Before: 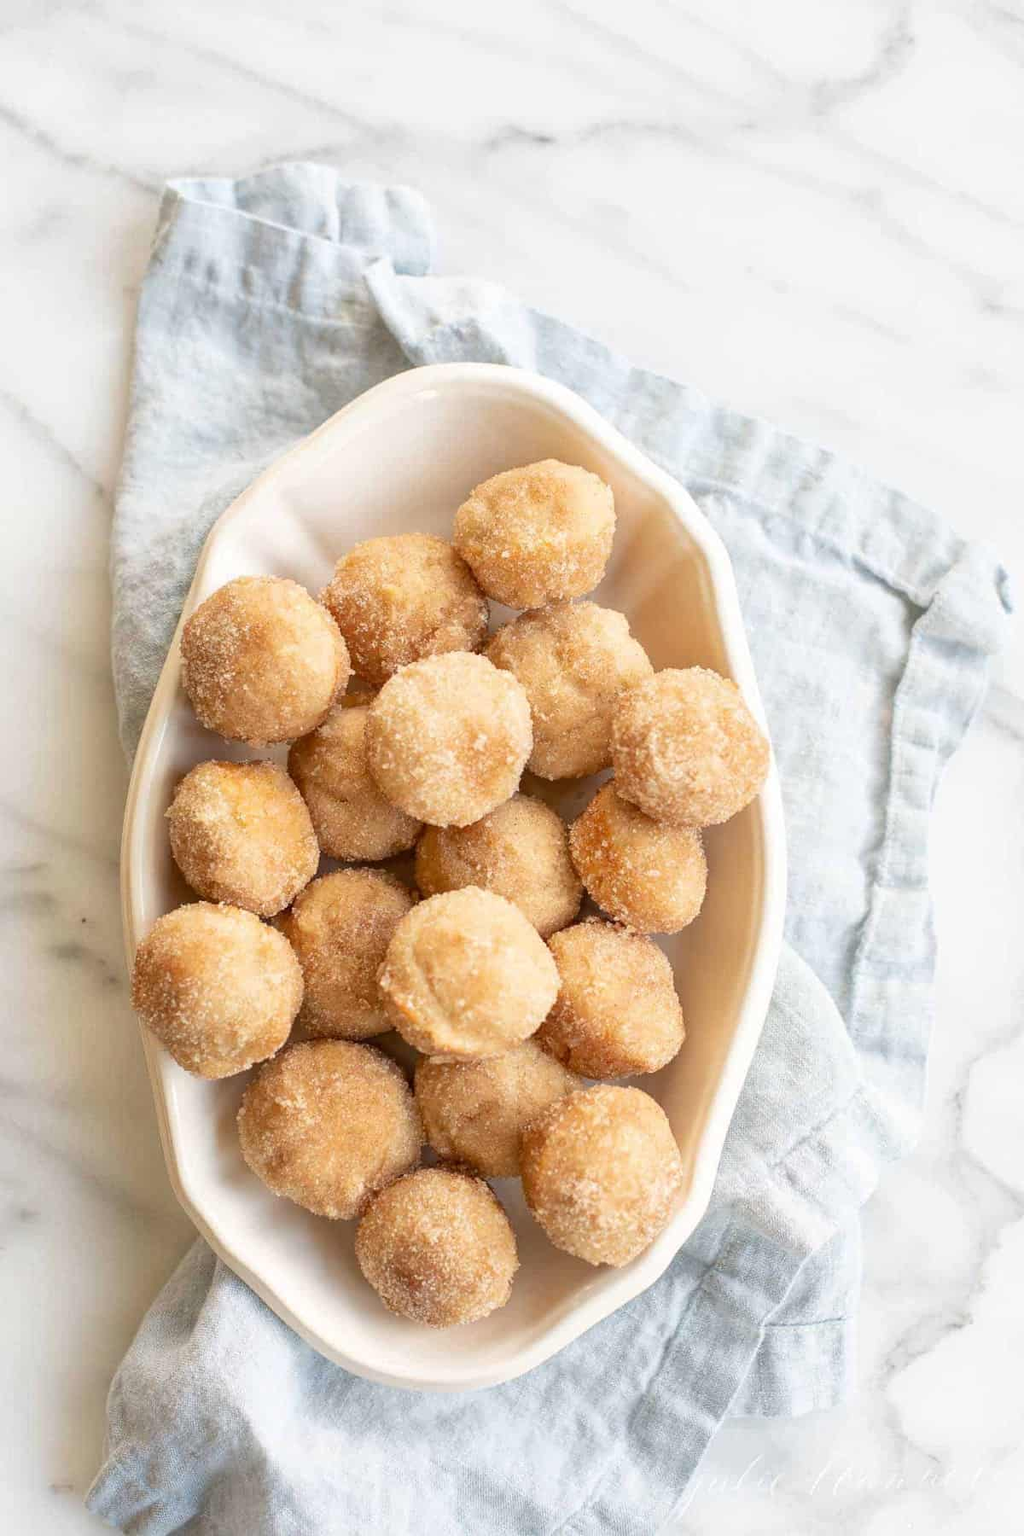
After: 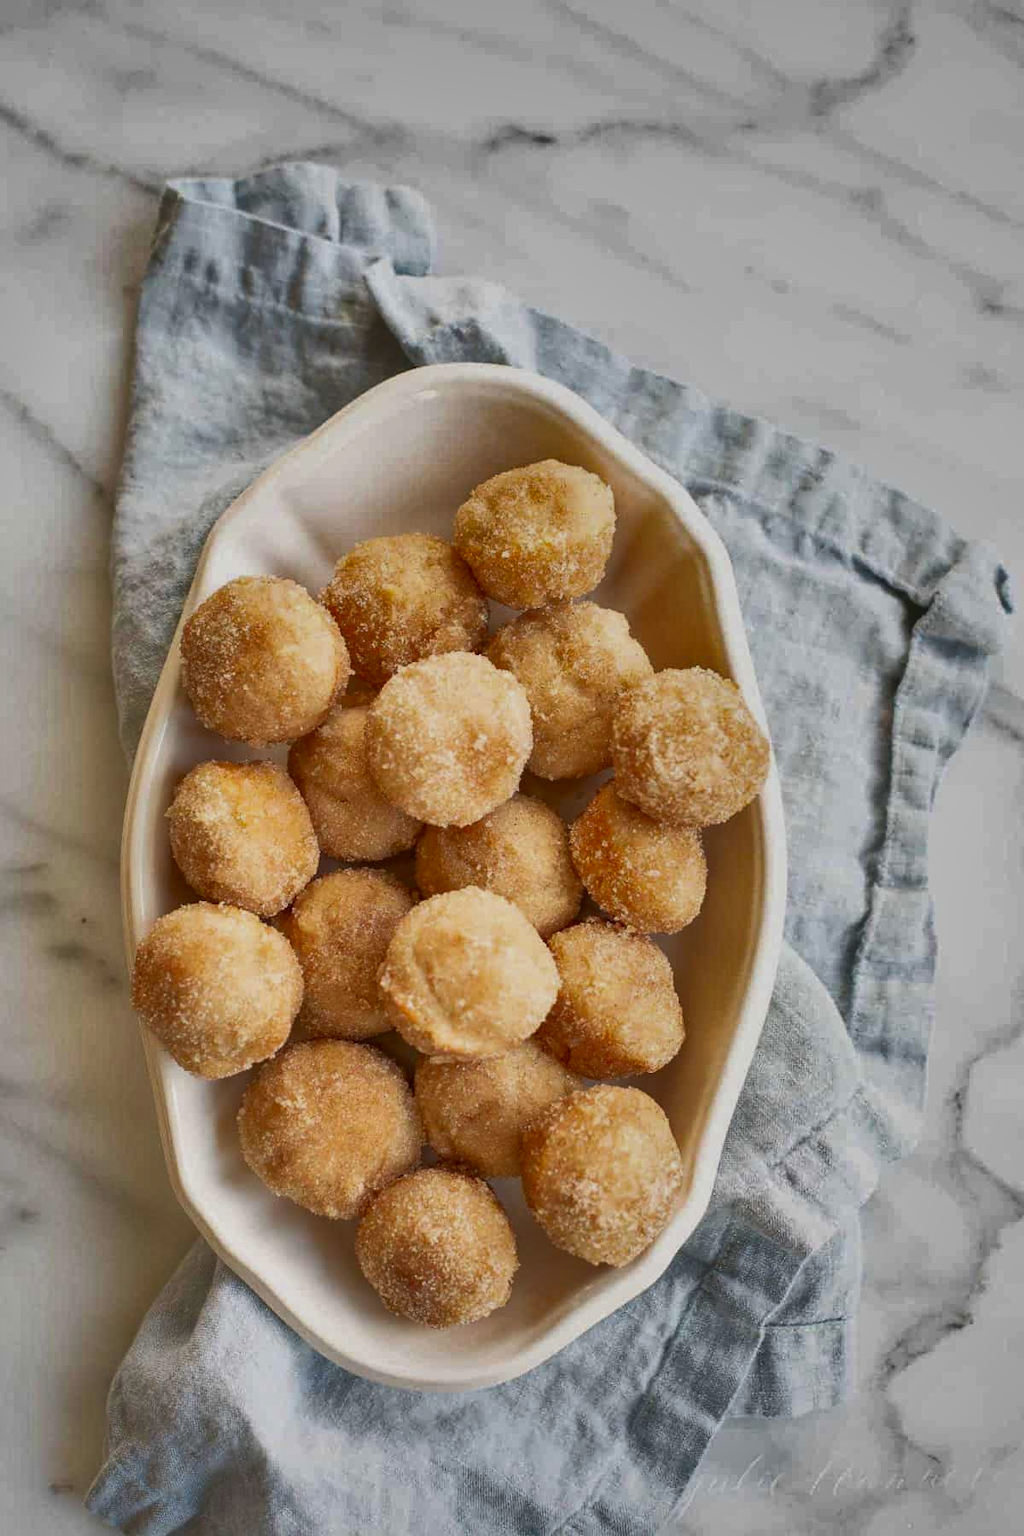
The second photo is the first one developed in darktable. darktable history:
shadows and highlights: shadows 80.58, white point adjustment -9.02, highlights -61.49, soften with gaussian
vignetting: brightness -0.236, saturation 0.136, width/height ratio 1.099, unbound false
